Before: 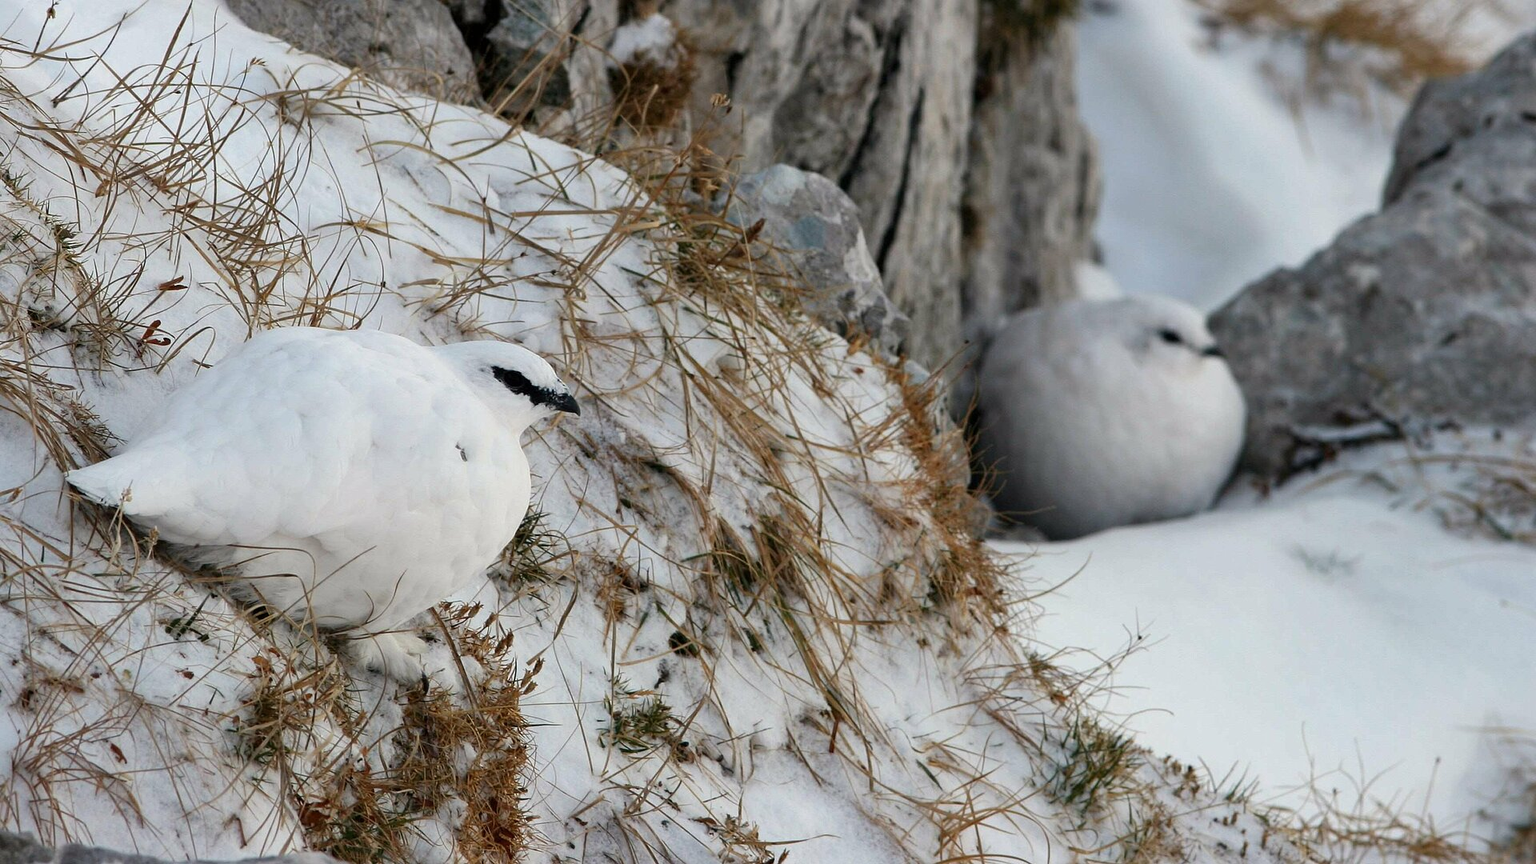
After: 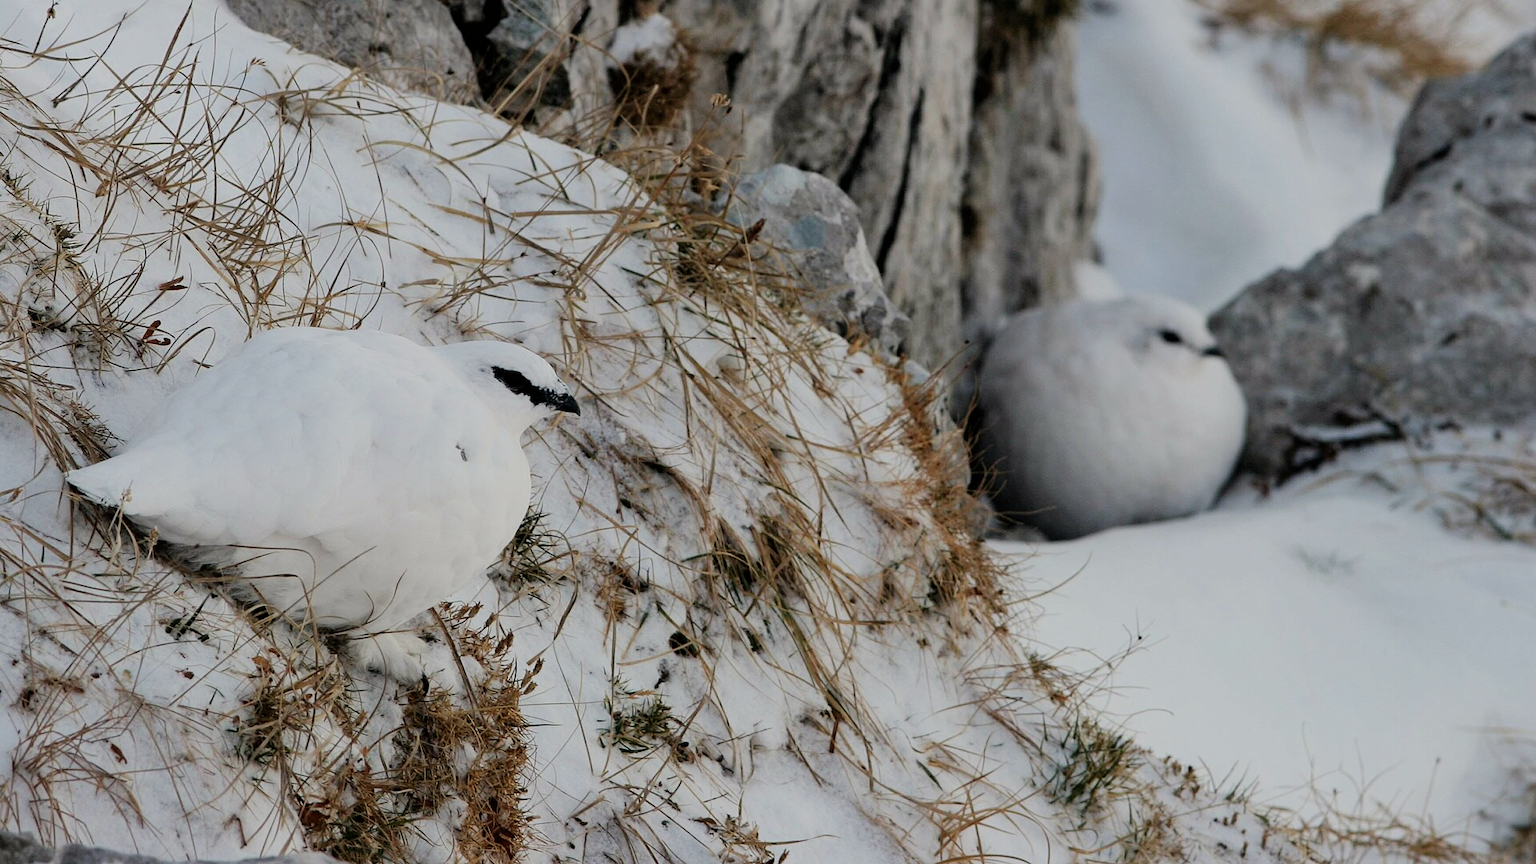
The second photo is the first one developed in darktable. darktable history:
filmic rgb: black relative exposure -8.54 EV, white relative exposure 5.52 EV, hardness 3.39, contrast 1.016
contrast brightness saturation: saturation -0.05
